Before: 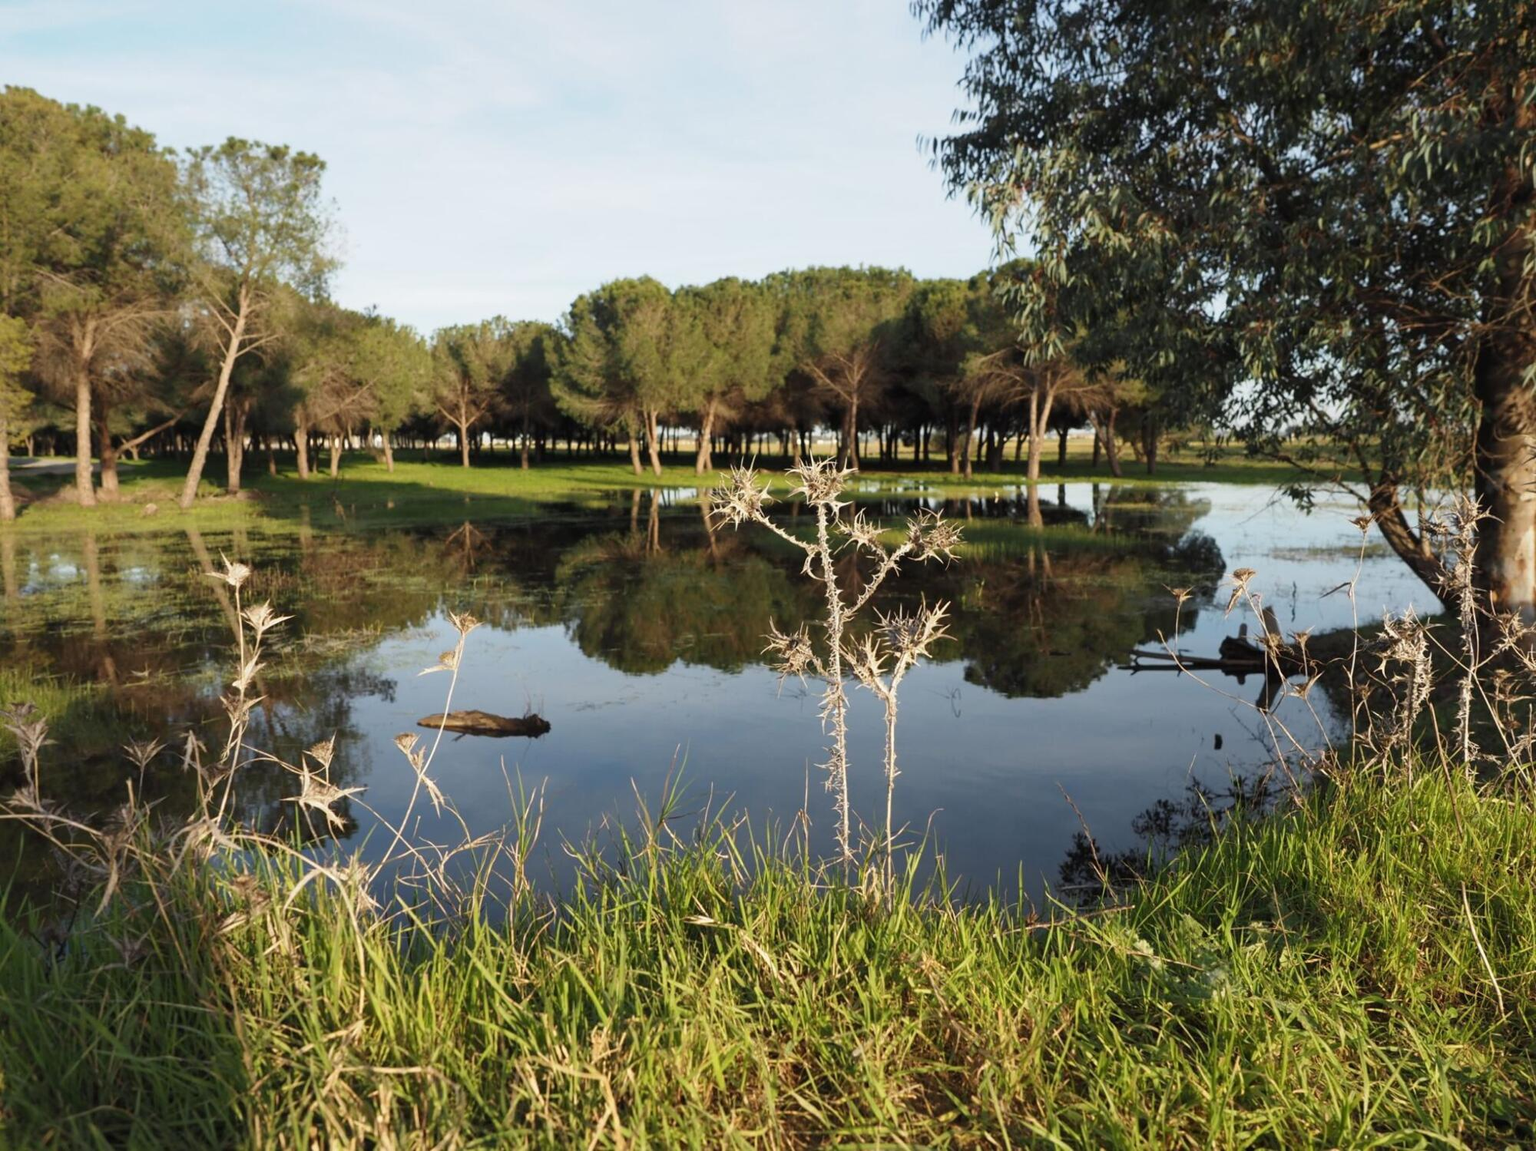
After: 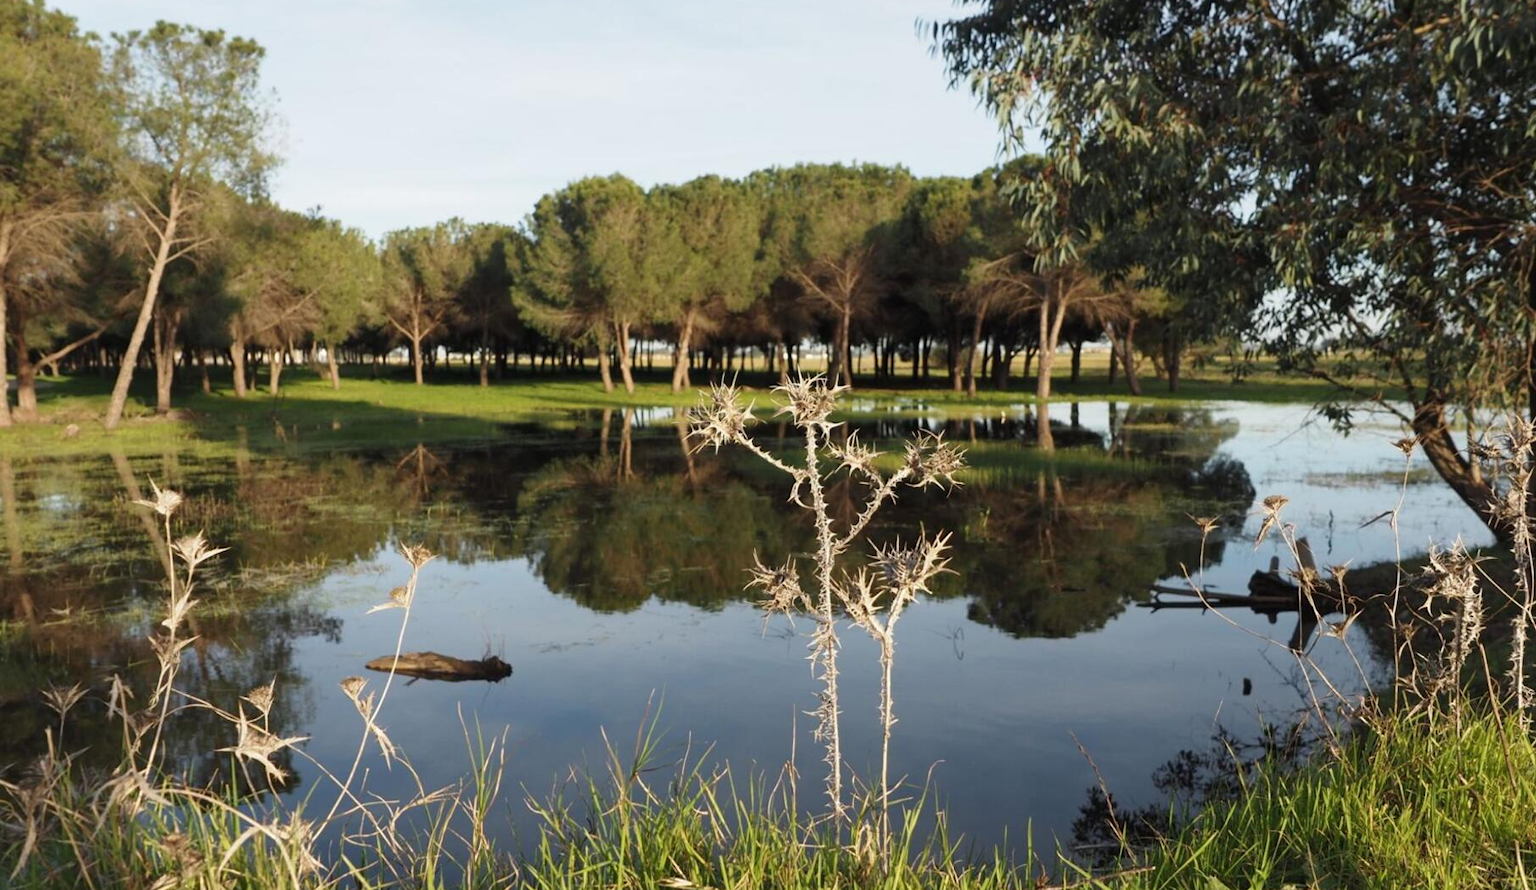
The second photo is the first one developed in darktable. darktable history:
tone equalizer: on, module defaults
crop: left 5.596%, top 10.314%, right 3.534%, bottom 19.395%
